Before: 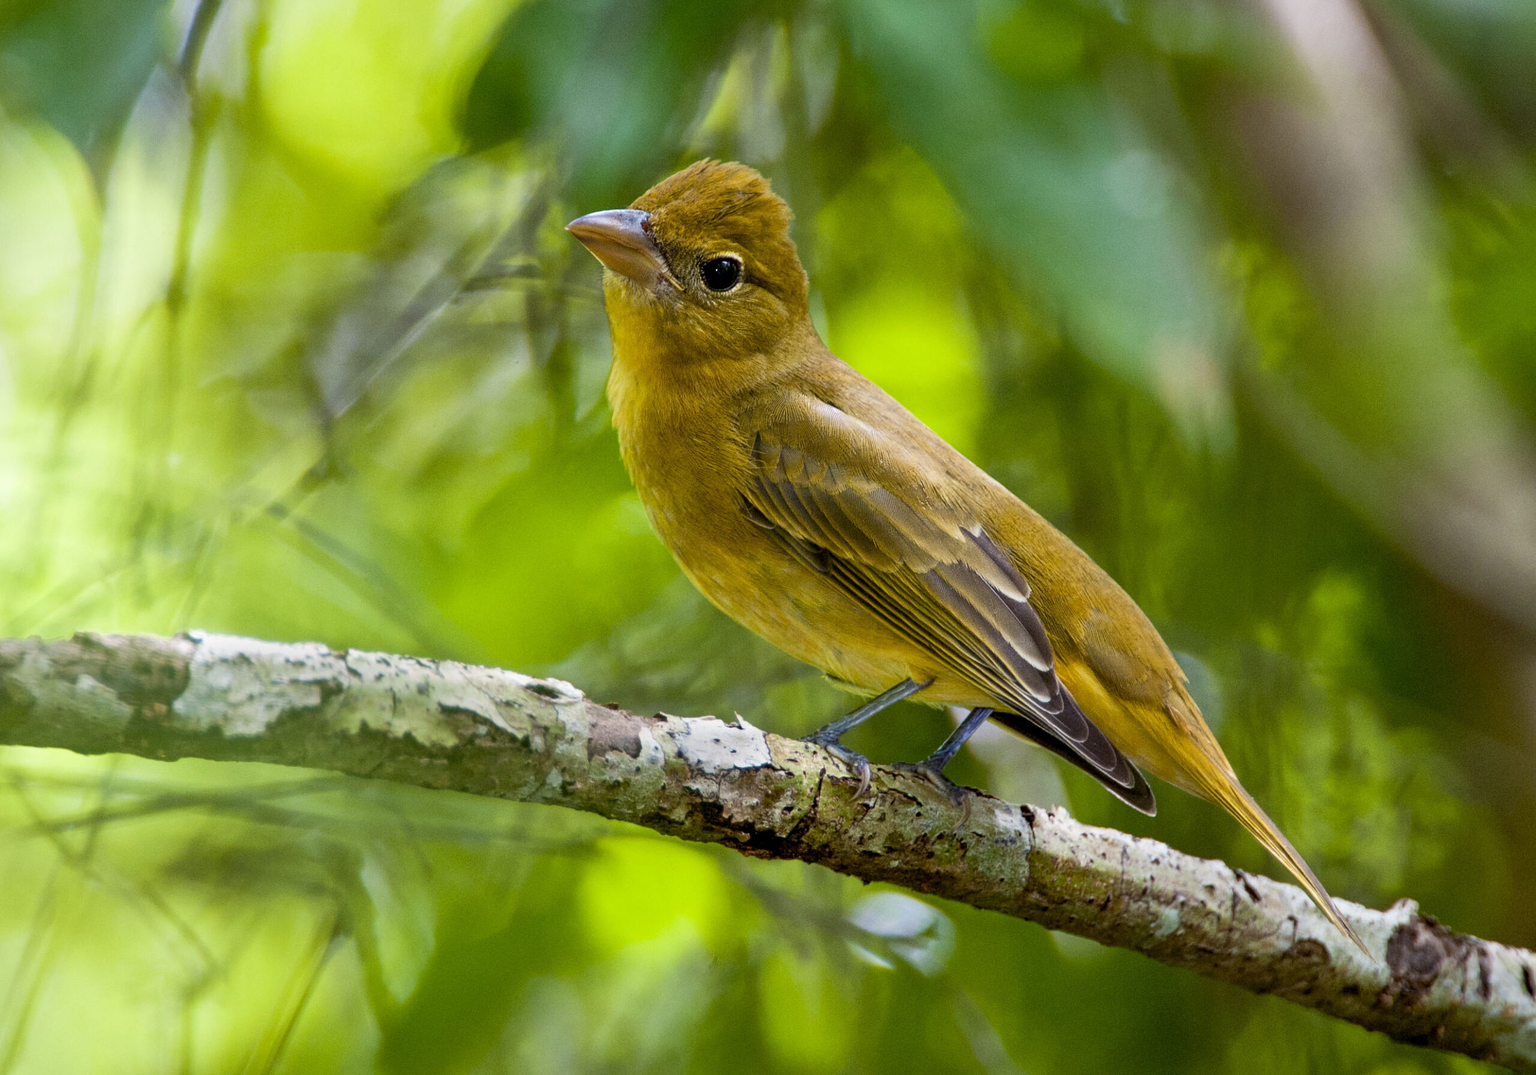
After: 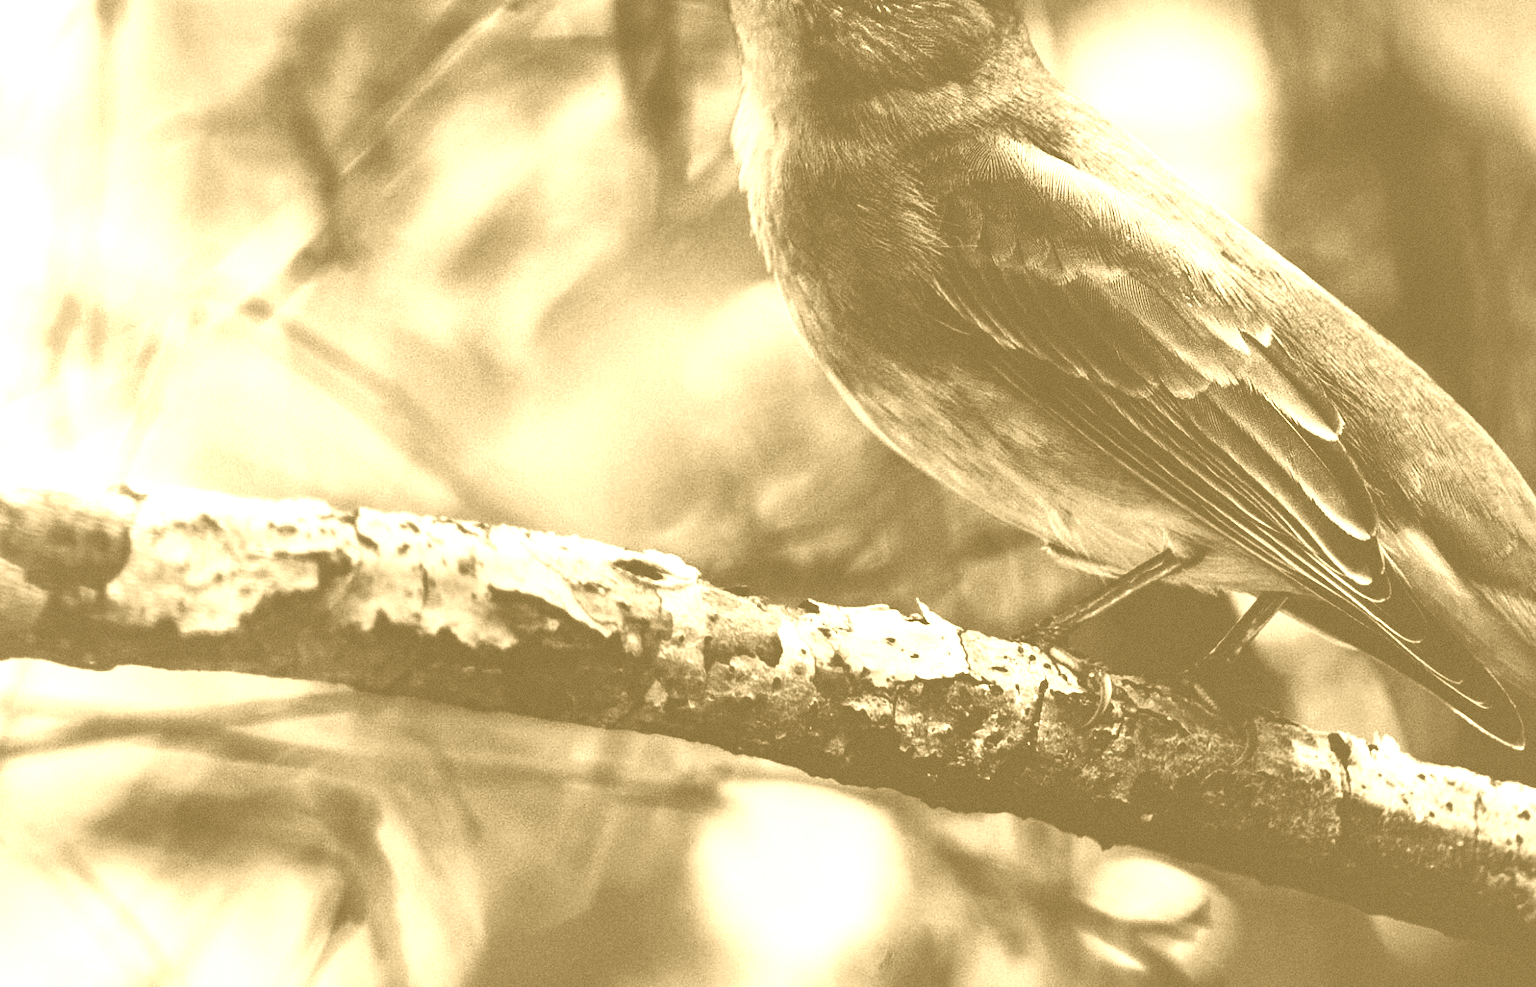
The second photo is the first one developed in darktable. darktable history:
tone curve: curves: ch0 [(0, 0.006) (0.046, 0.011) (0.13, 0.062) (0.338, 0.327) (0.494, 0.55) (0.728, 0.835) (1, 1)]; ch1 [(0, 0) (0.346, 0.324) (0.45, 0.431) (0.5, 0.5) (0.522, 0.517) (0.55, 0.57) (1, 1)]; ch2 [(0, 0) (0.453, 0.418) (0.5, 0.5) (0.526, 0.524) (0.554, 0.598) (0.622, 0.679) (0.707, 0.761) (1, 1)], color space Lab, independent channels, preserve colors none
base curve: curves: ch0 [(0, 0.036) (0.083, 0.04) (0.804, 1)], preserve colors none
white balance: red 0.931, blue 1.11
exposure: black level correction 0.001, compensate highlight preservation false
grain: coarseness 0.47 ISO
crop: left 6.488%, top 27.668%, right 24.183%, bottom 8.656%
colorize: hue 36°, source mix 100%
shadows and highlights: on, module defaults
